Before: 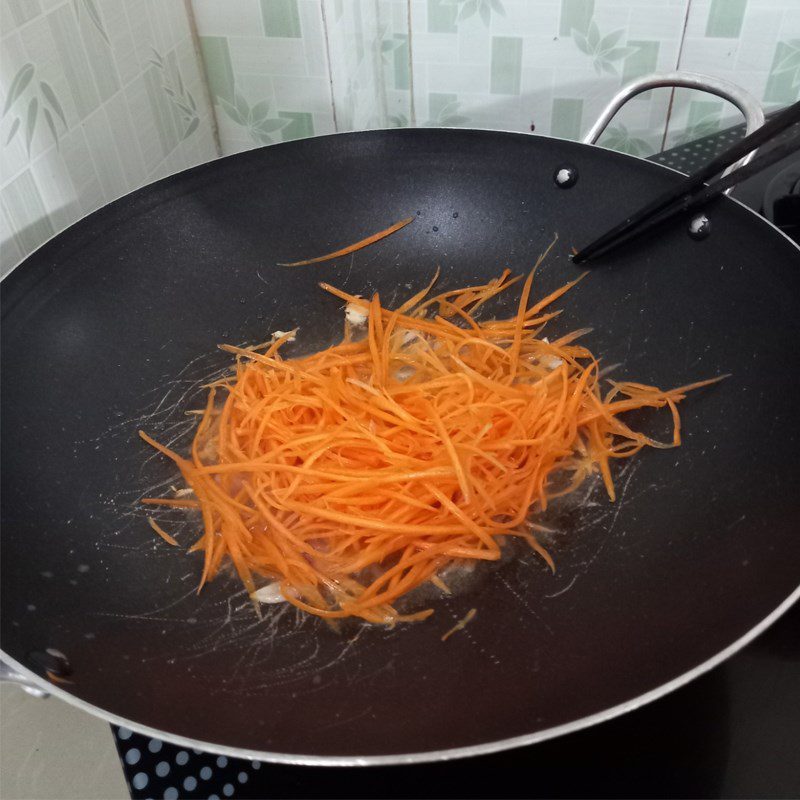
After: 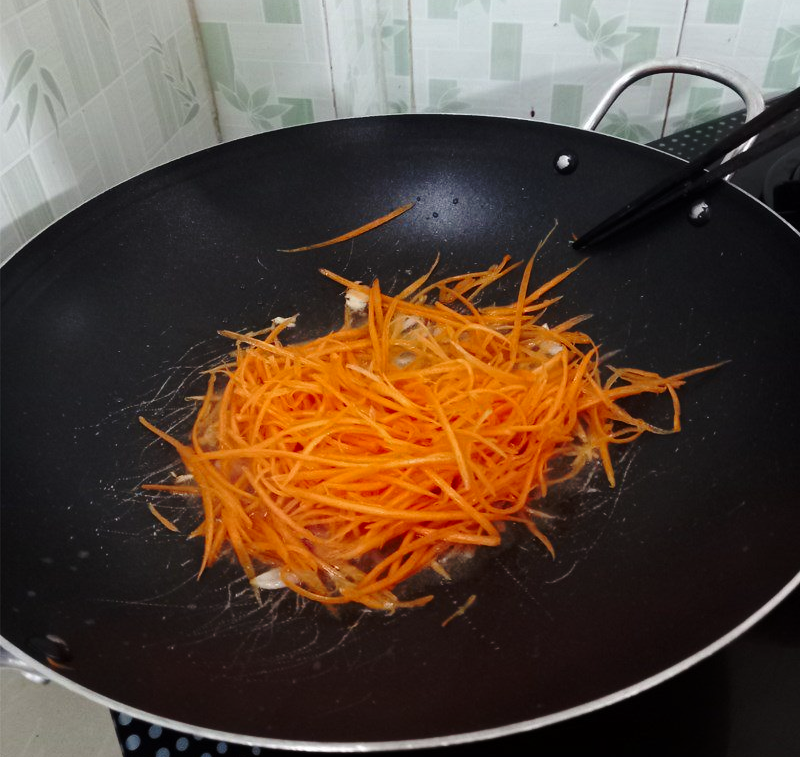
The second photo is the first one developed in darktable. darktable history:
crop and rotate: top 1.991%, bottom 3.287%
base curve: curves: ch0 [(0, 0) (0.073, 0.04) (0.157, 0.139) (0.492, 0.492) (0.758, 0.758) (1, 1)], preserve colors none
color balance rgb: linear chroma grading › shadows -1.568%, linear chroma grading › highlights -14.154%, linear chroma grading › global chroma -9.705%, linear chroma grading › mid-tones -9.993%, perceptual saturation grading › global saturation 25.263%
